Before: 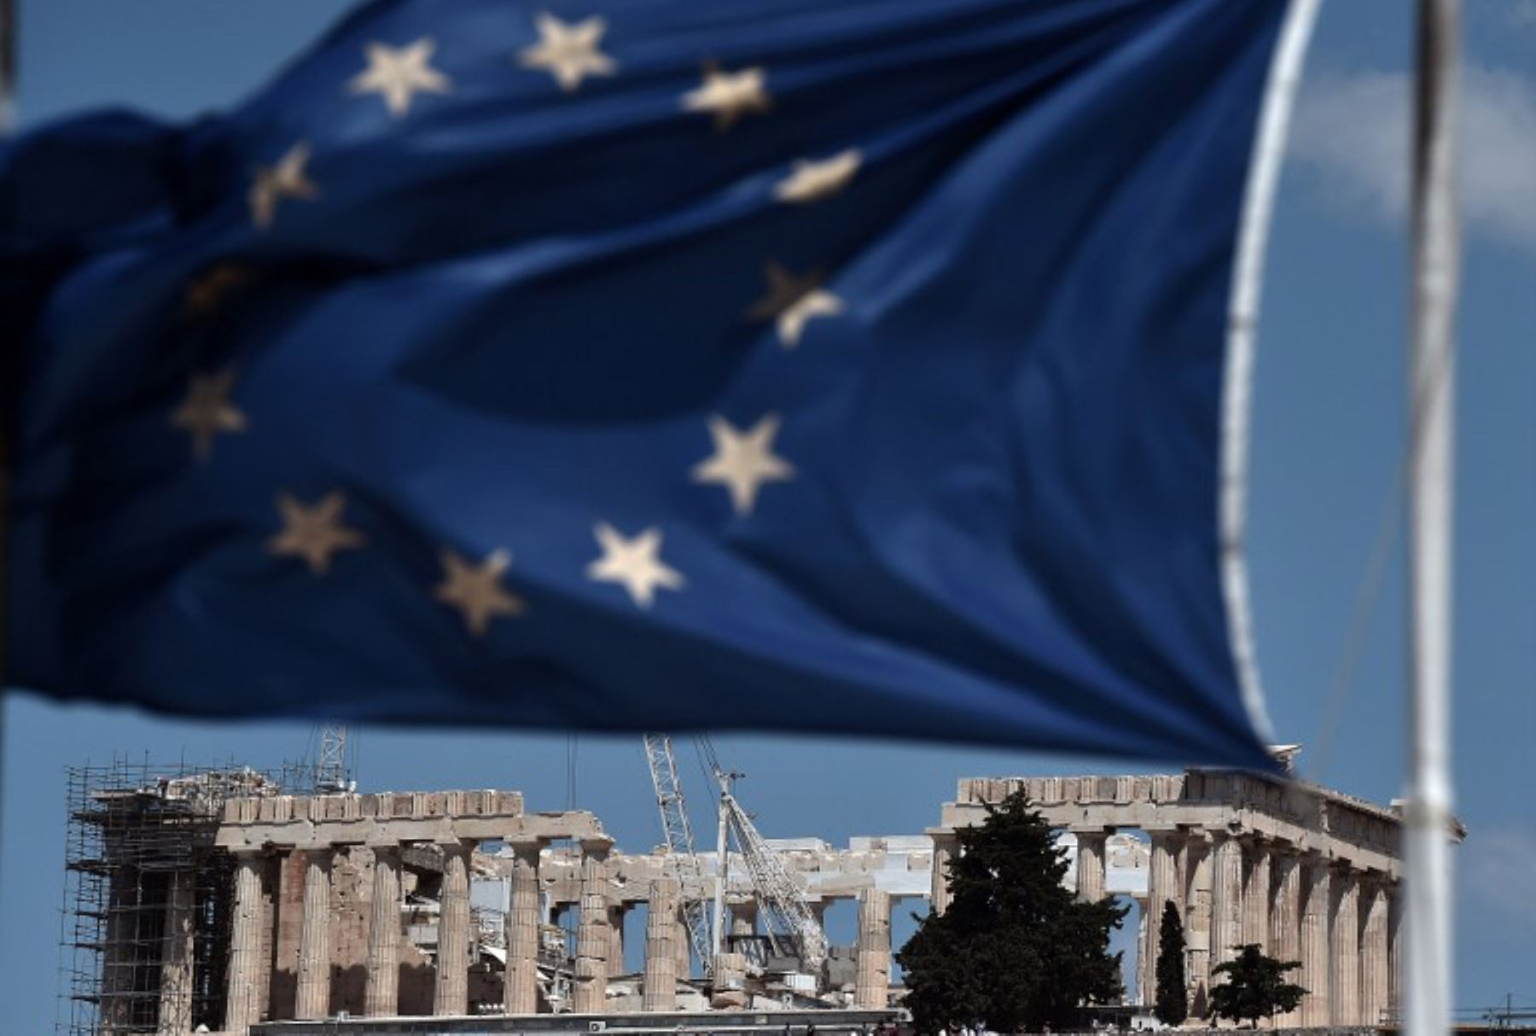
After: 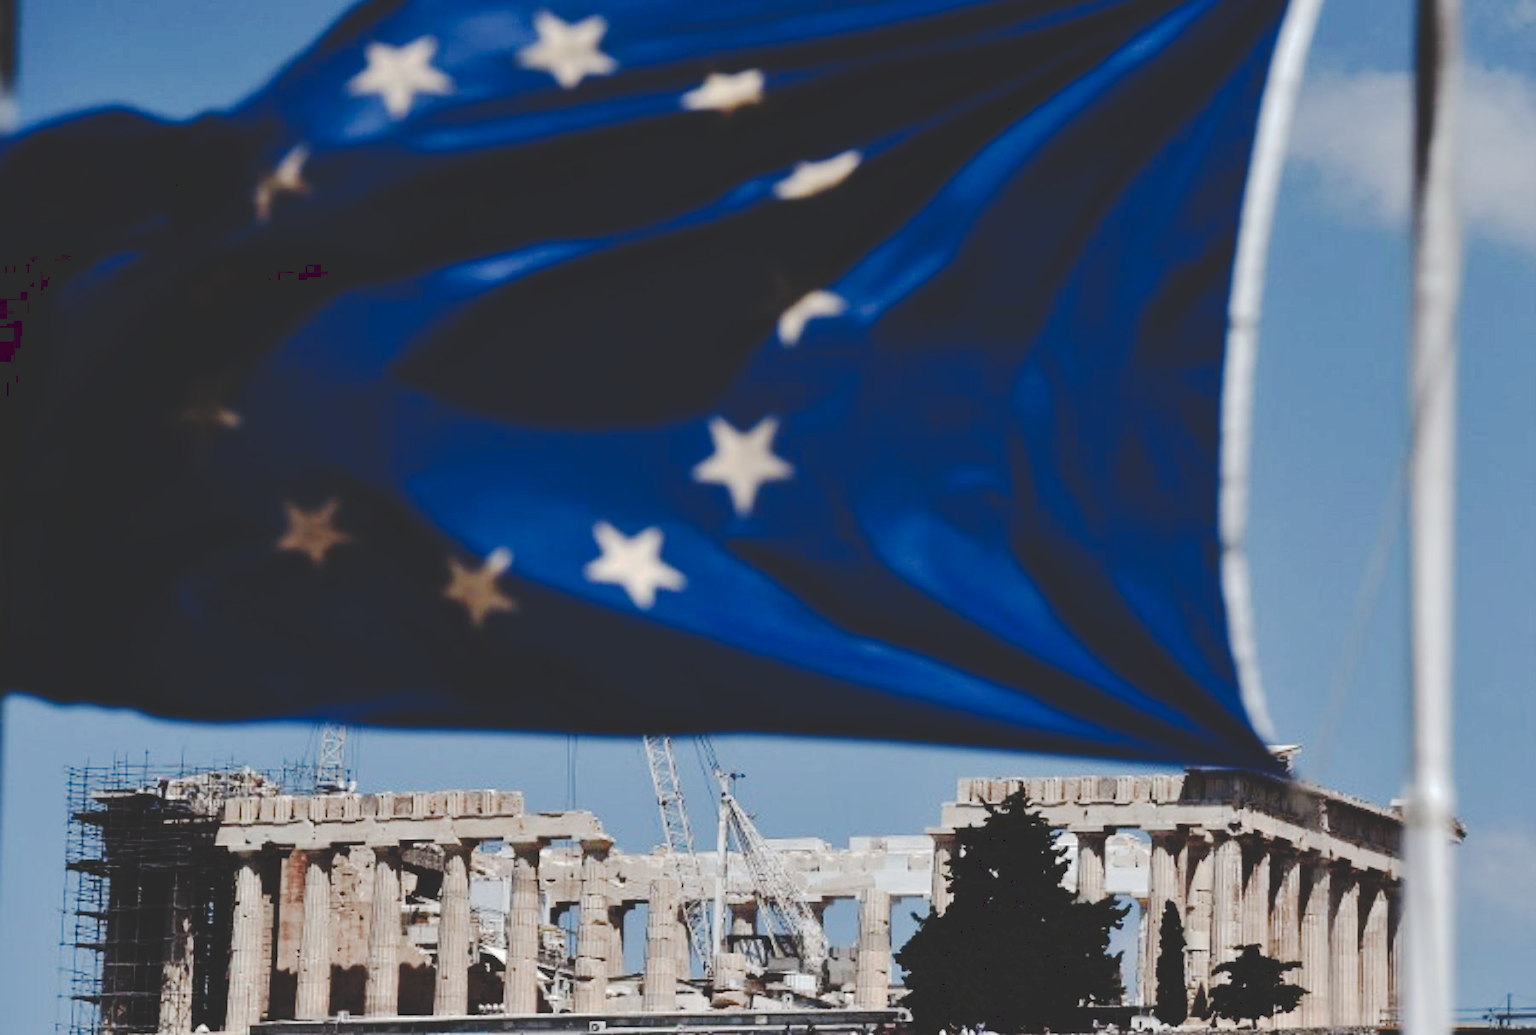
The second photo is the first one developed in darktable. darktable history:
tone curve: curves: ch0 [(0, 0) (0.003, 0.169) (0.011, 0.169) (0.025, 0.169) (0.044, 0.173) (0.069, 0.178) (0.1, 0.183) (0.136, 0.185) (0.177, 0.197) (0.224, 0.227) (0.277, 0.292) (0.335, 0.391) (0.399, 0.491) (0.468, 0.592) (0.543, 0.672) (0.623, 0.734) (0.709, 0.785) (0.801, 0.844) (0.898, 0.893) (1, 1)], preserve colors none
